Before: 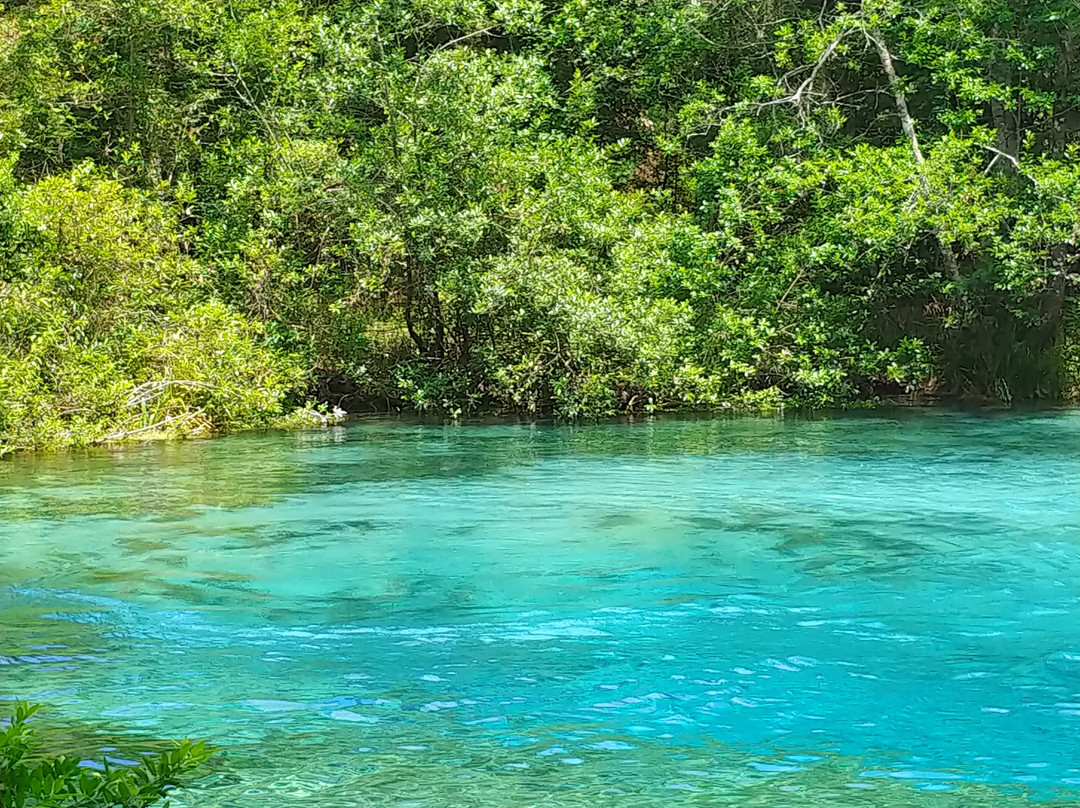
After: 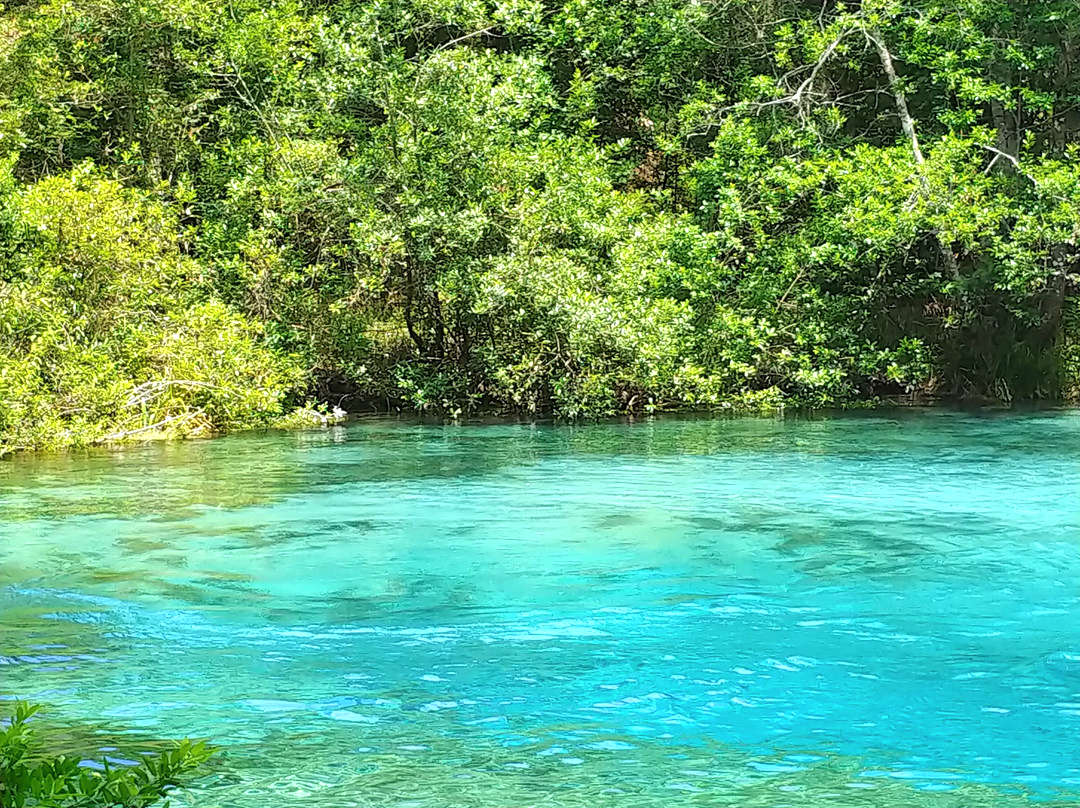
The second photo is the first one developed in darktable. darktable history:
contrast brightness saturation: saturation 0.133
color correction: highlights b* 0.024, saturation 0.864
tone equalizer: -8 EV -0.4 EV, -7 EV -0.356 EV, -6 EV -0.373 EV, -5 EV -0.259 EV, -3 EV 0.228 EV, -2 EV 0.358 EV, -1 EV 0.383 EV, +0 EV 0.428 EV
